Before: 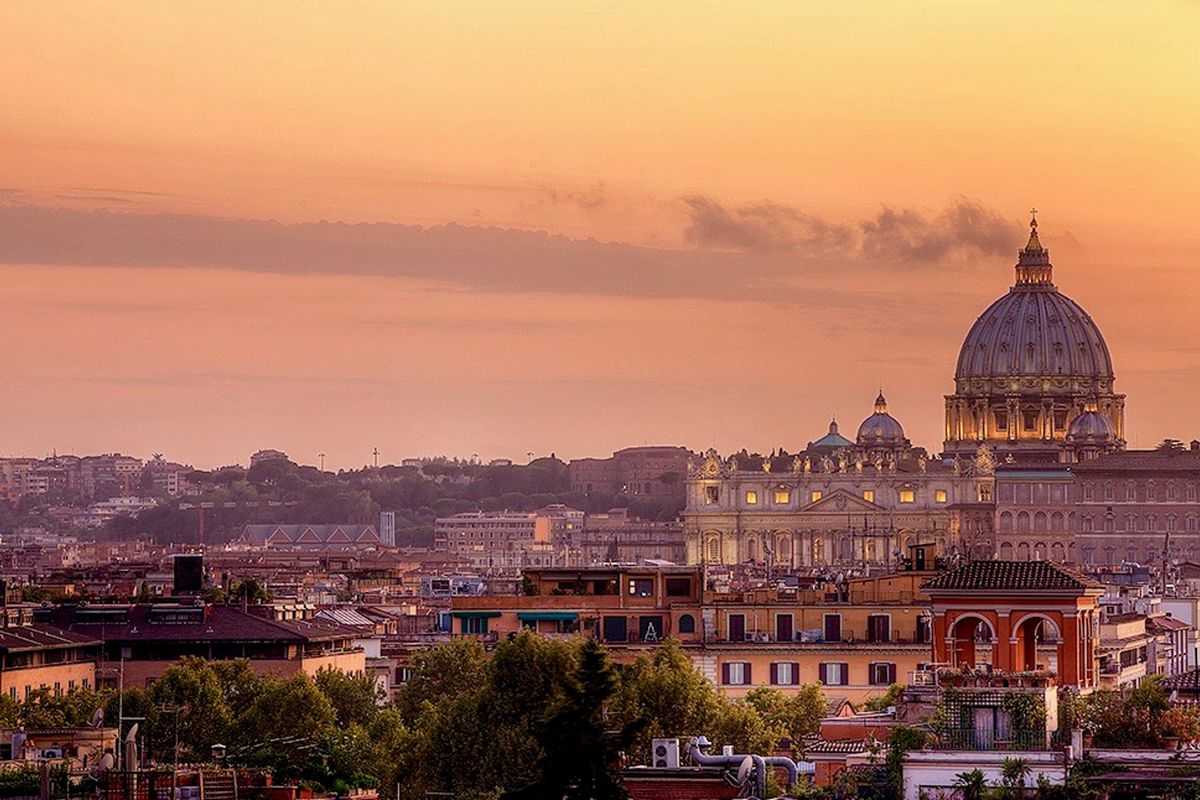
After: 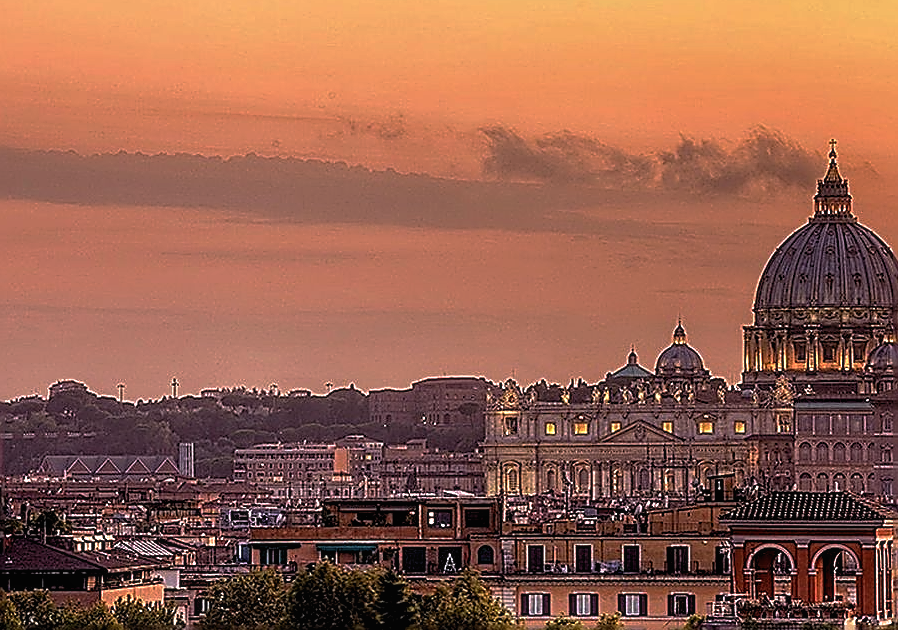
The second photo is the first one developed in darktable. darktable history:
base curve: curves: ch0 [(0, 0) (0.595, 0.418) (1, 1)], preserve colors none
sharpen: amount 2
local contrast: detail 110%
levels: levels [0.026, 0.507, 0.987]
crop: left 16.768%, top 8.653%, right 8.362%, bottom 12.485%
